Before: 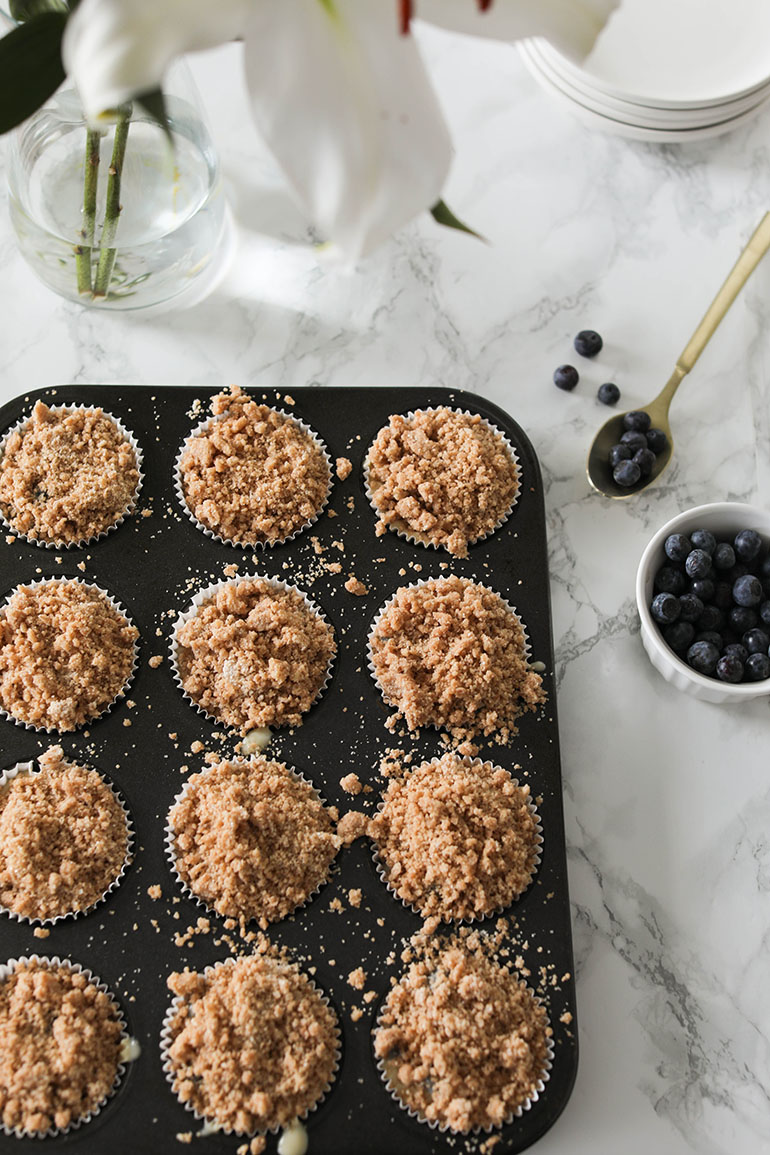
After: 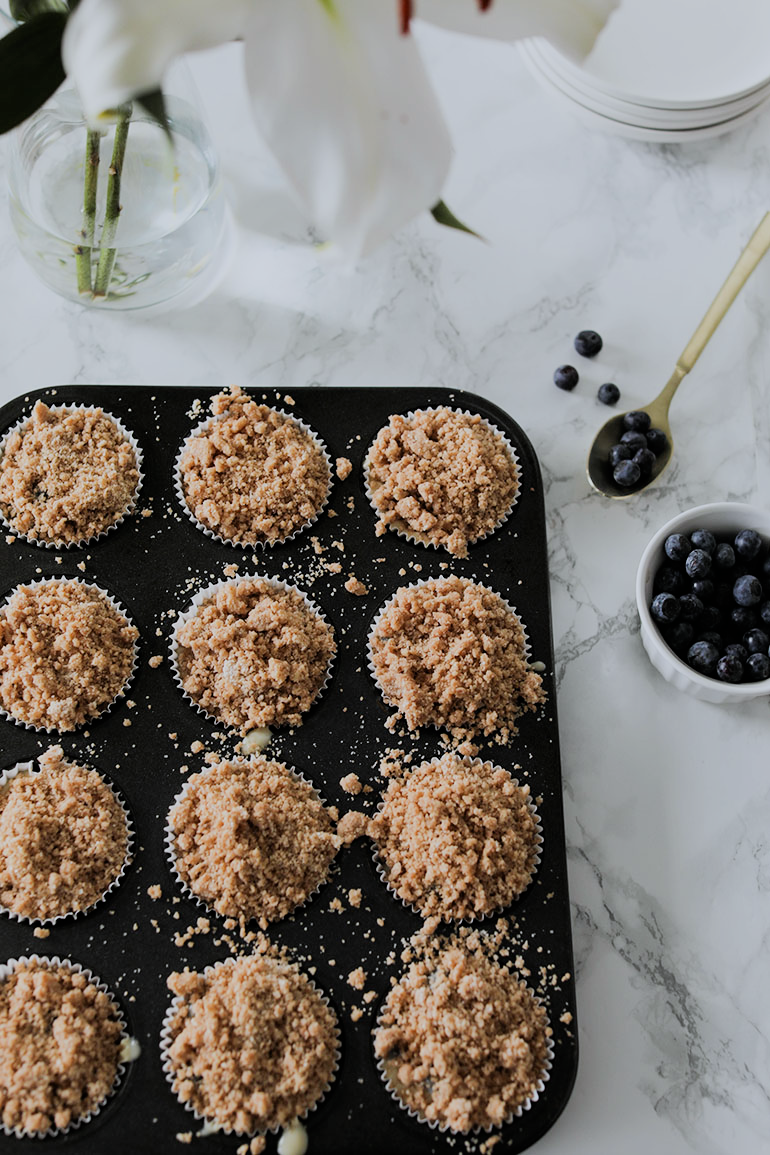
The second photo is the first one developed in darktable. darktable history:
filmic rgb: black relative exposure -7.65 EV, white relative exposure 4.56 EV, hardness 3.61, contrast 1.05
white balance: red 0.967, blue 1.049
